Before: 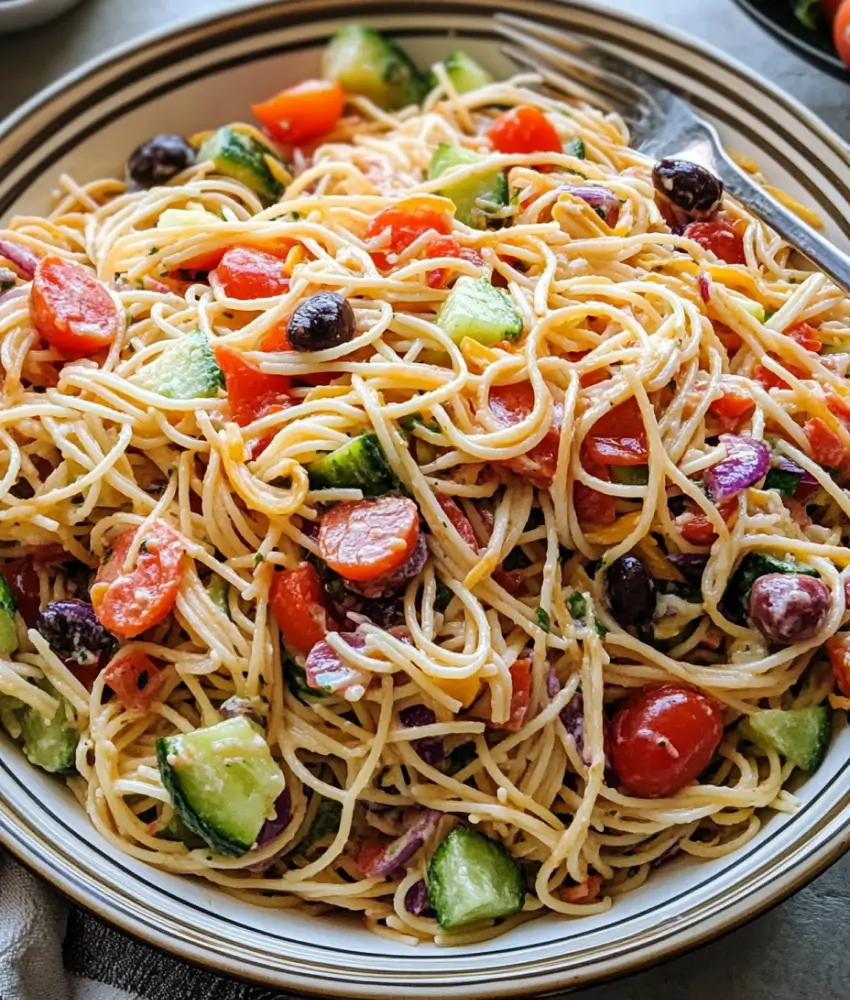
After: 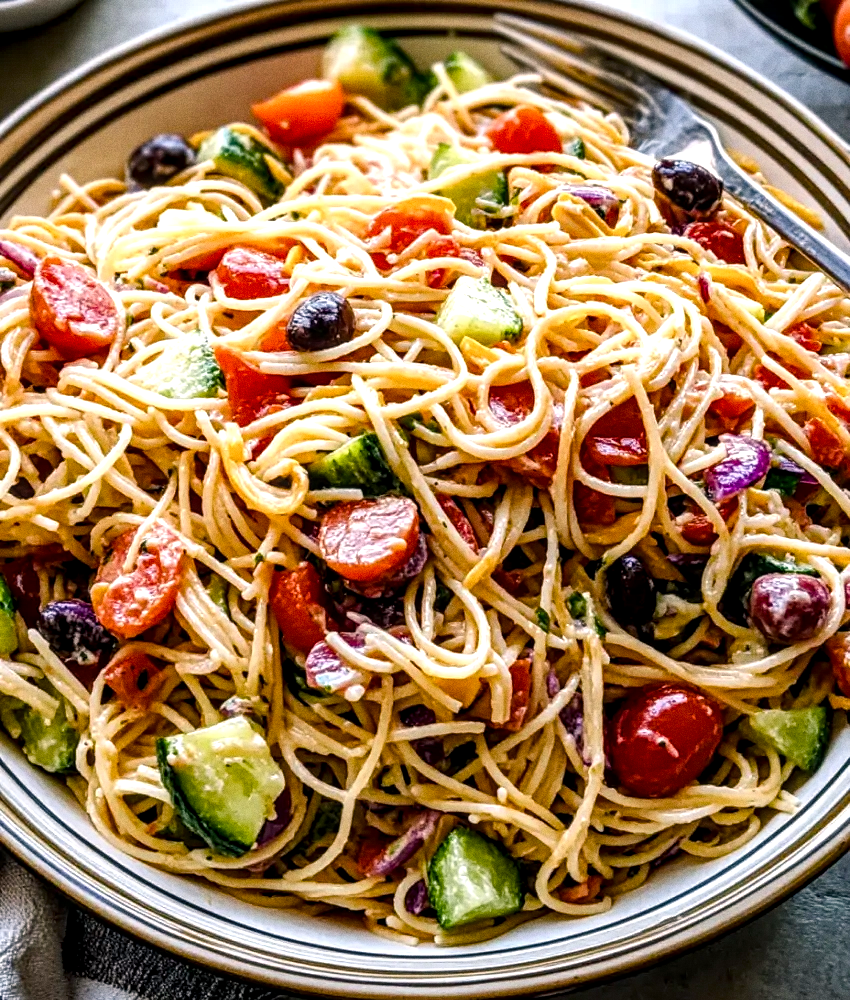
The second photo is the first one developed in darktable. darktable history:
local contrast: detail 150%
color balance rgb: shadows lift › chroma 1%, shadows lift › hue 217.2°, power › hue 310.8°, highlights gain › chroma 2%, highlights gain › hue 44.4°, global offset › luminance 0.25%, global offset › hue 171.6°, perceptual saturation grading › global saturation 14.09%, perceptual saturation grading › highlights -30%, perceptual saturation grading › shadows 50.67%, global vibrance 25%, contrast 20%
grain: coarseness 0.47 ISO
